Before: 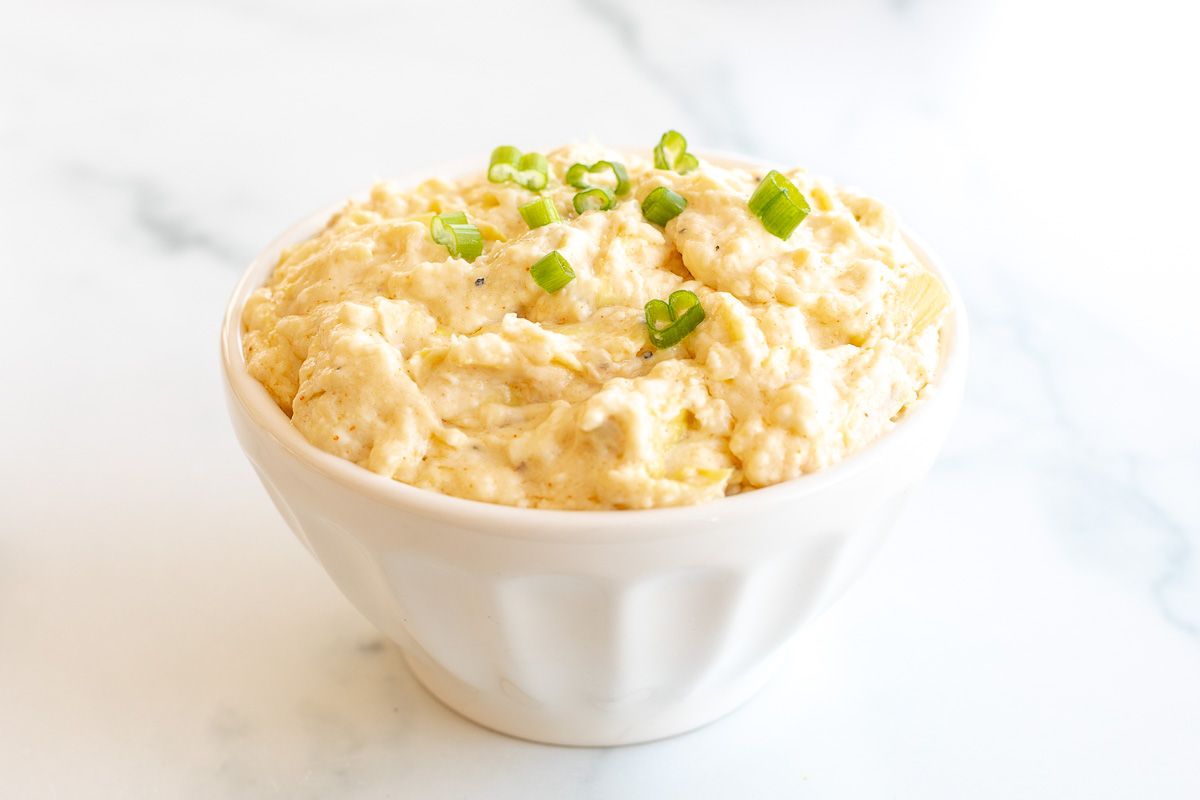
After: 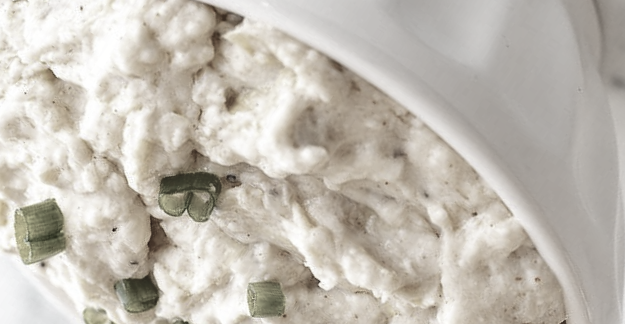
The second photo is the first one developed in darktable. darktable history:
color correction: highlights b* -0.06, saturation 0.174
crop and rotate: angle 146.75°, left 9.129%, top 15.564%, right 4.415%, bottom 17.082%
tone equalizer: on, module defaults
shadows and highlights: shadows 58.38, soften with gaussian
